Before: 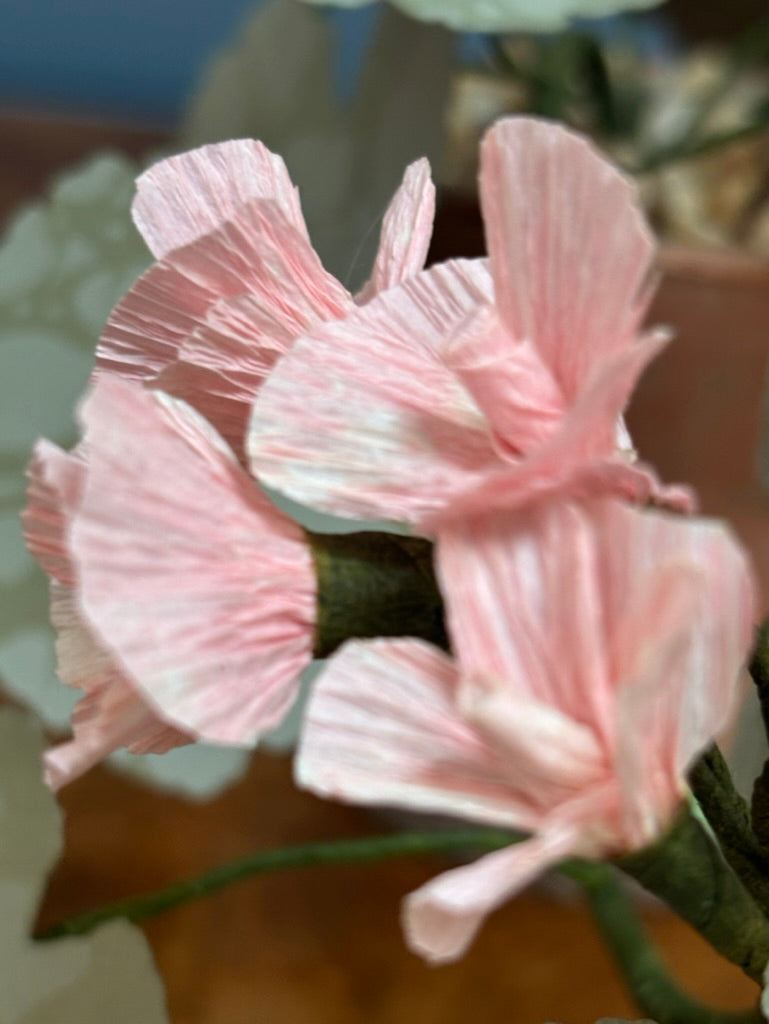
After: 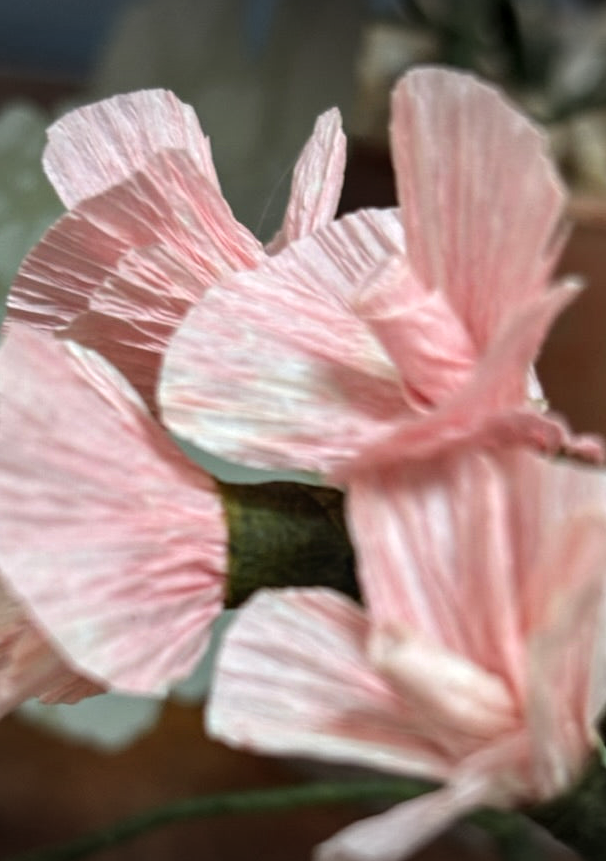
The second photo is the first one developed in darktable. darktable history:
crop: left 11.585%, top 4.957%, right 9.591%, bottom 10.524%
local contrast: on, module defaults
vignetting: fall-off start 99.94%, width/height ratio 1.311
